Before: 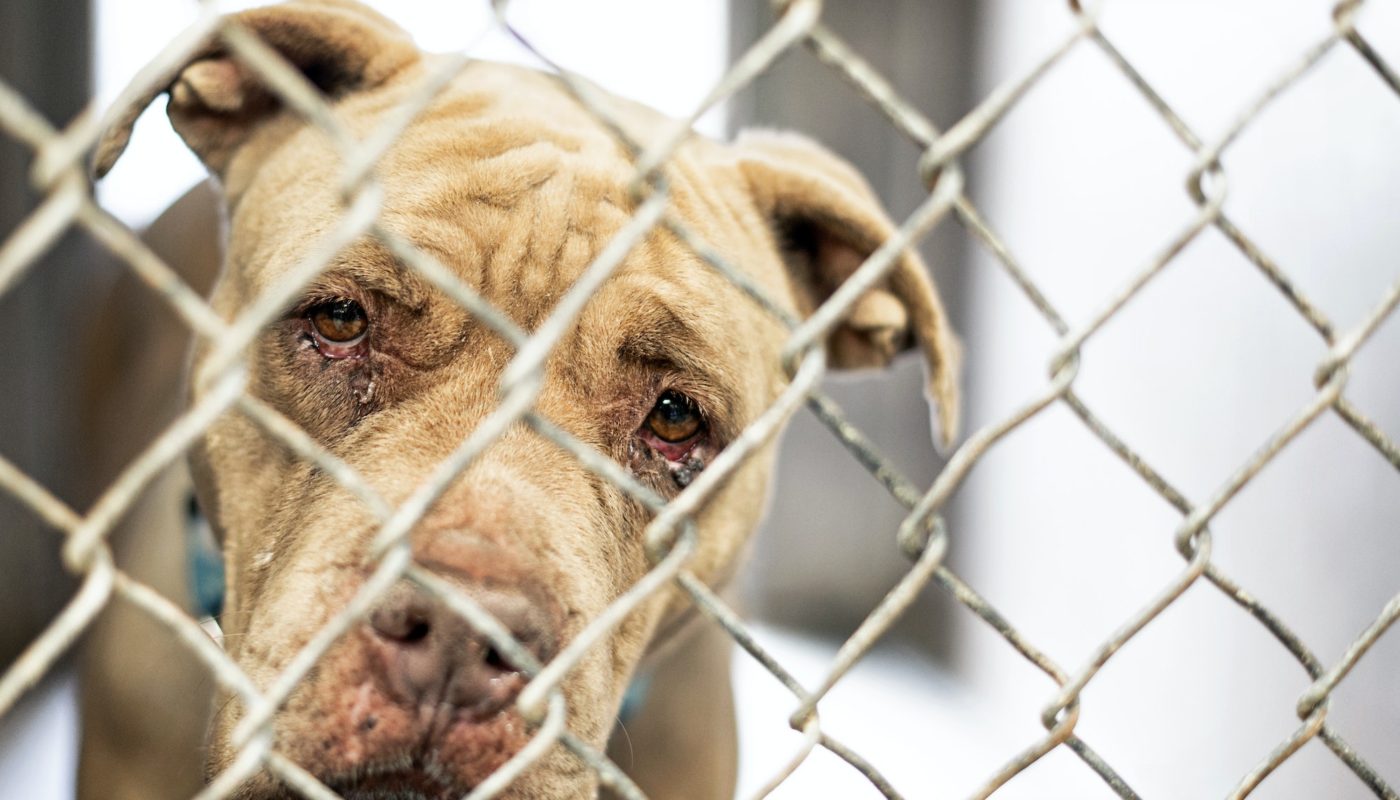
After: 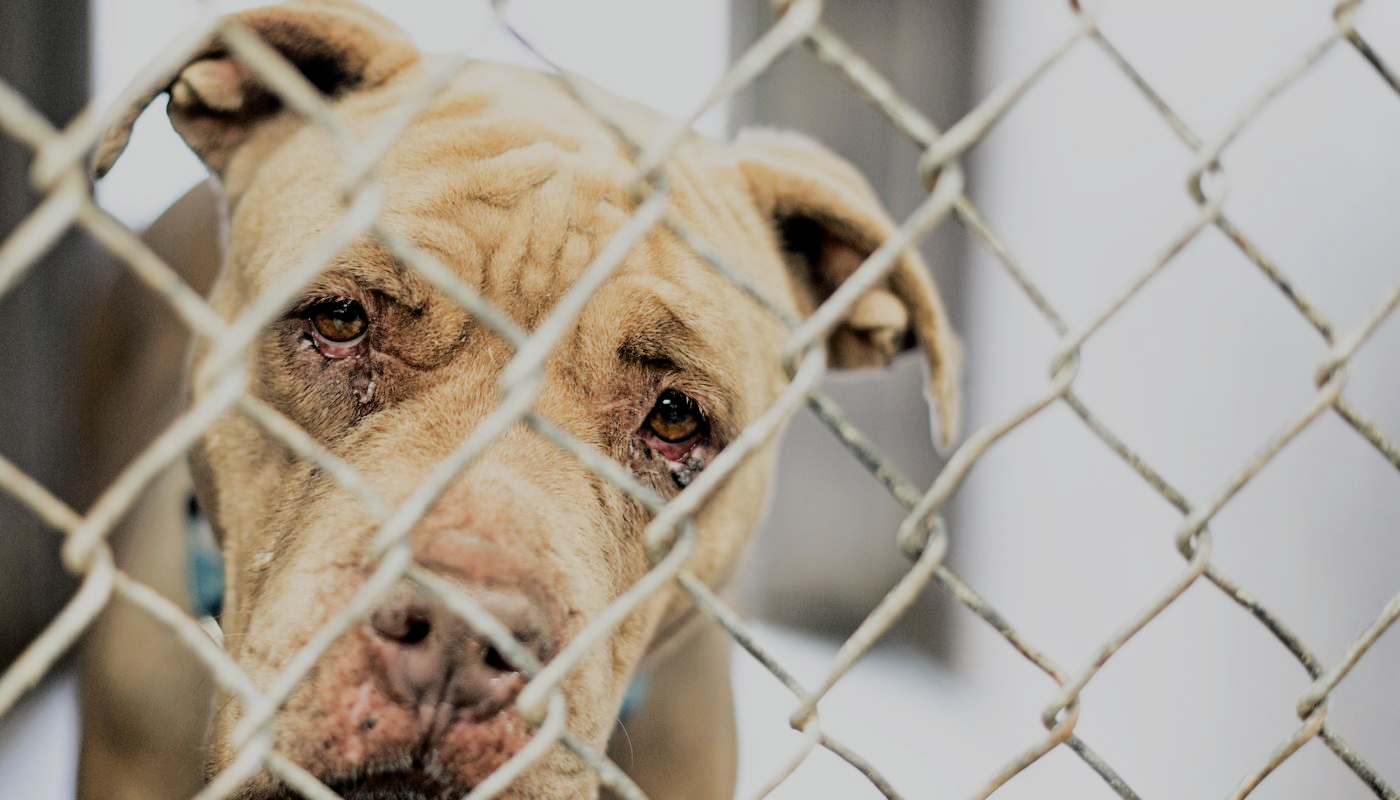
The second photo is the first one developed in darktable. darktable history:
filmic rgb: black relative exposure -6.98 EV, white relative exposure 5.63 EV, hardness 2.86
exposure: black level correction 0.001, compensate highlight preservation false
